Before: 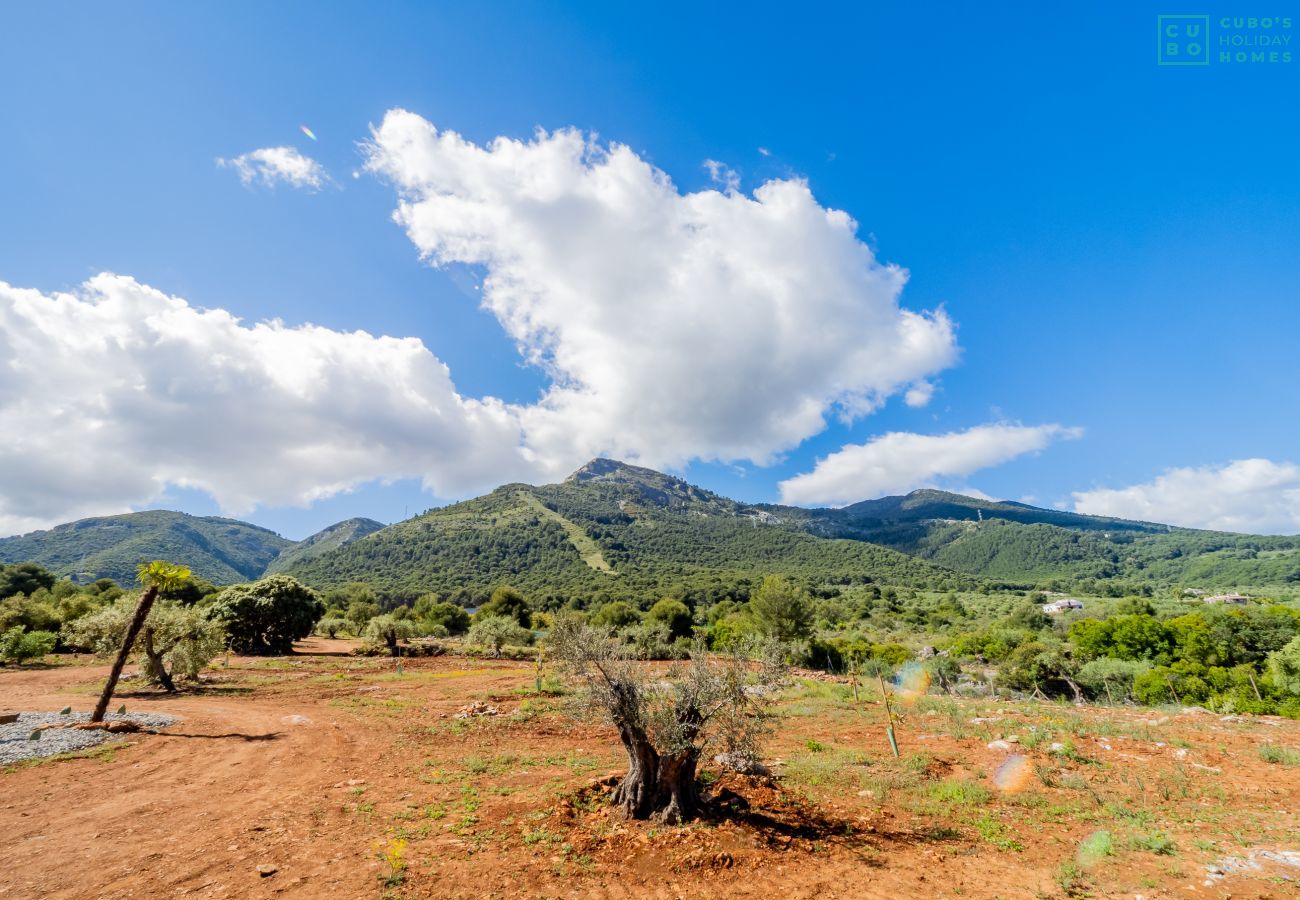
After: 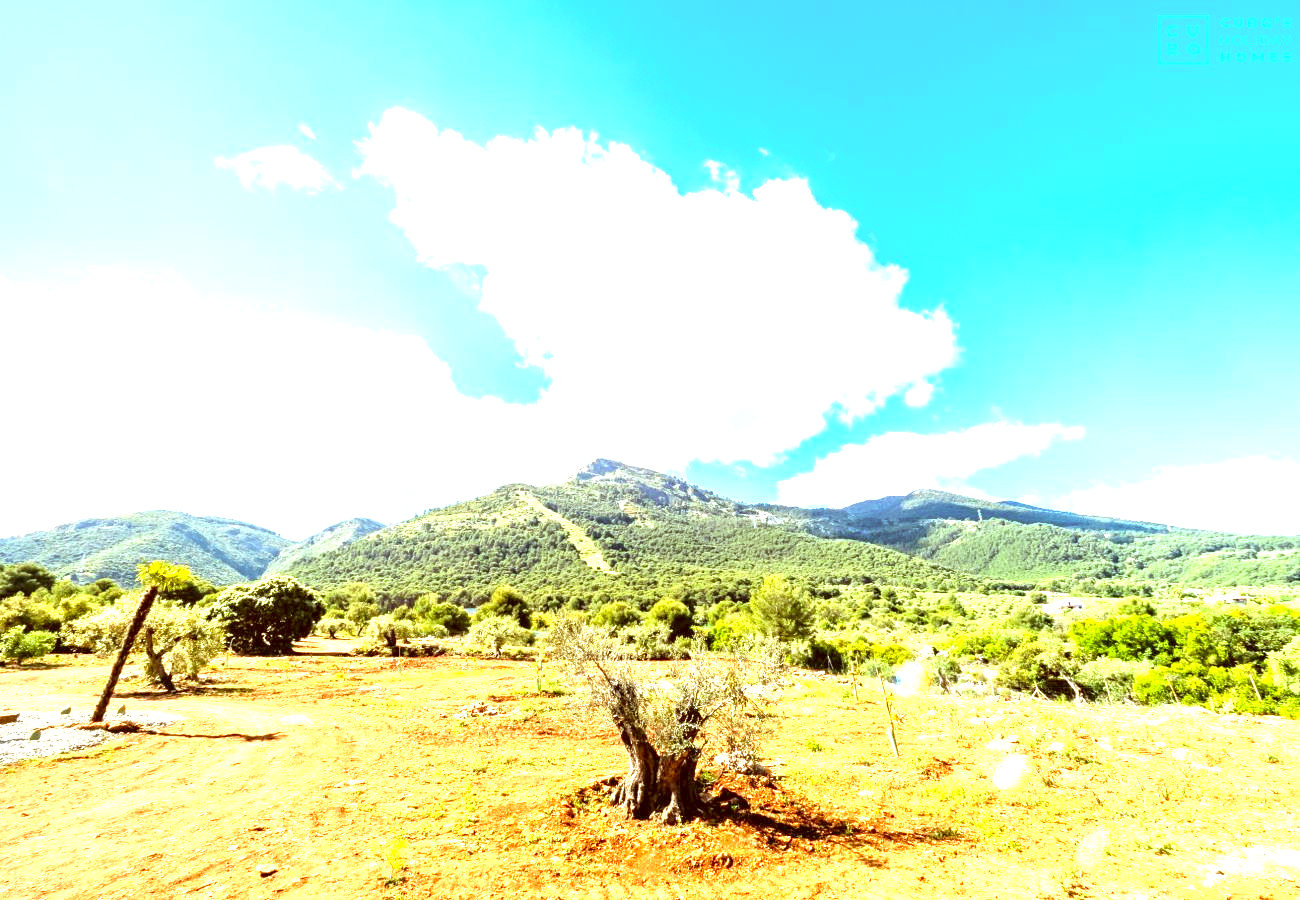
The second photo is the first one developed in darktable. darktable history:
exposure: exposure 2 EV, compensate exposure bias true, compensate highlight preservation false
color correction: highlights a* -5.3, highlights b* 9.8, shadows a* 9.8, shadows b* 24.26
